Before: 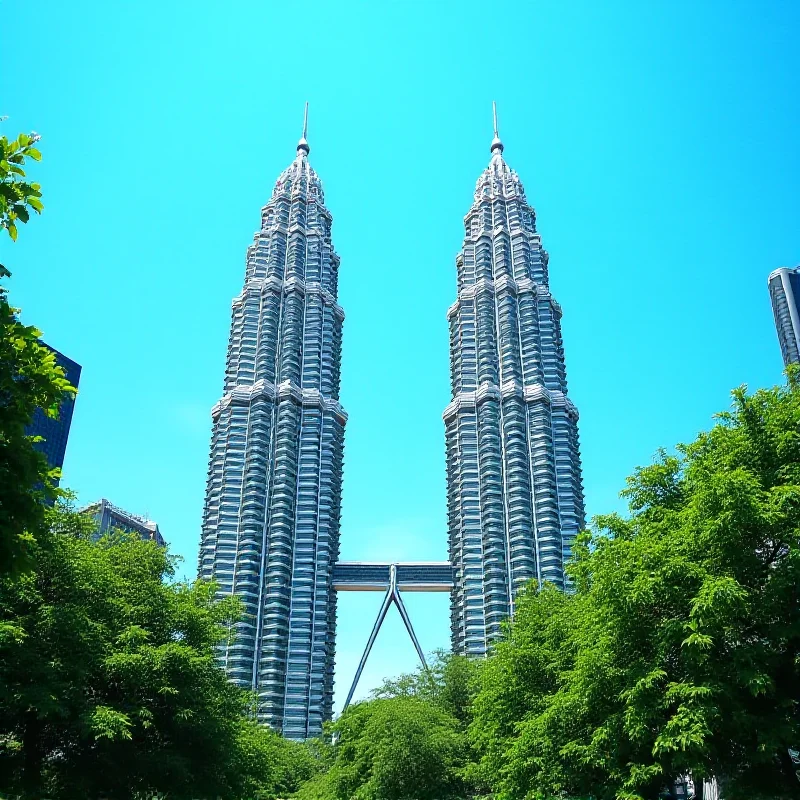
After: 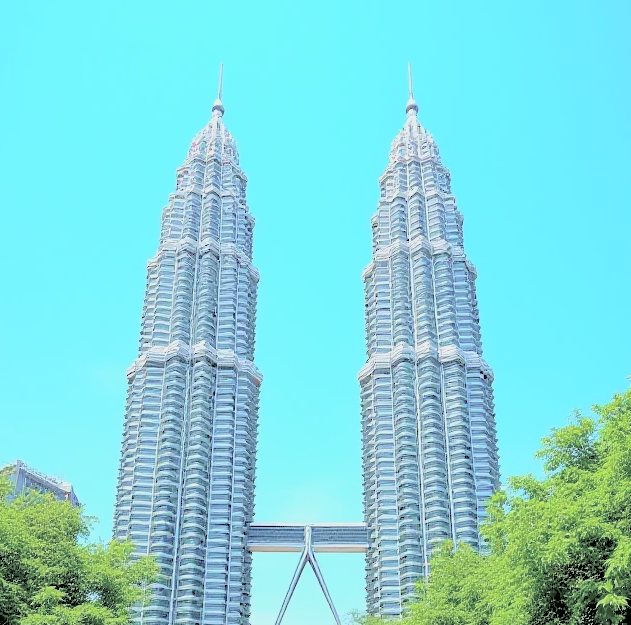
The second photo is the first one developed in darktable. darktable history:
crop and rotate: left 10.679%, top 5.094%, right 10.443%, bottom 16.668%
exposure: black level correction 0.009, exposure -0.674 EV, compensate exposure bias true, compensate highlight preservation false
contrast brightness saturation: brightness 0.99
